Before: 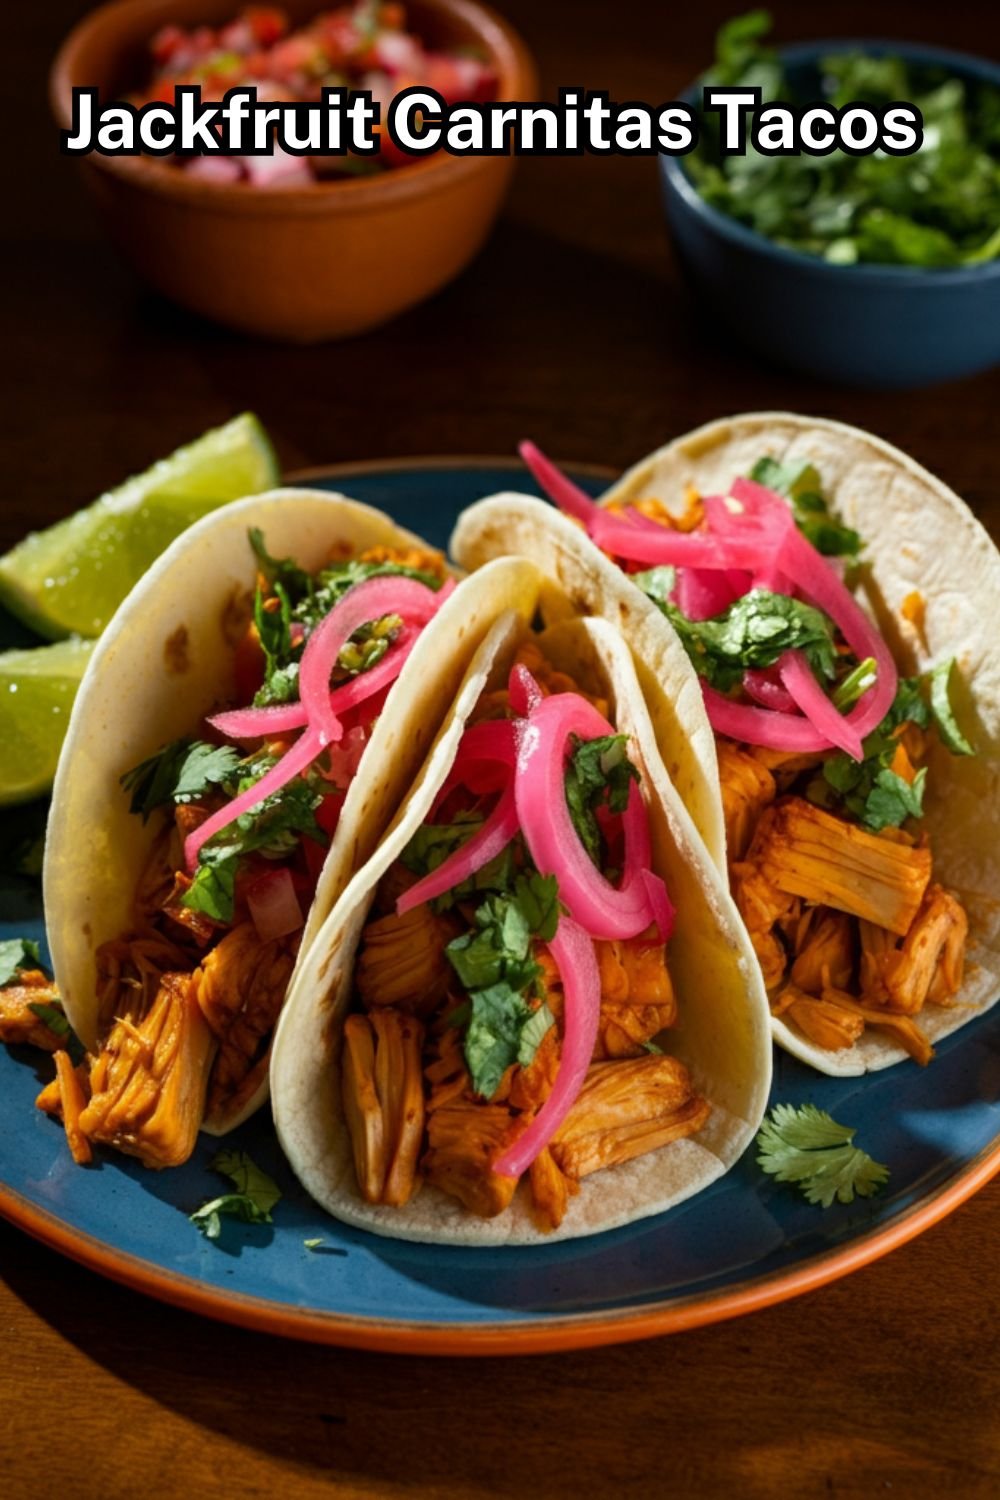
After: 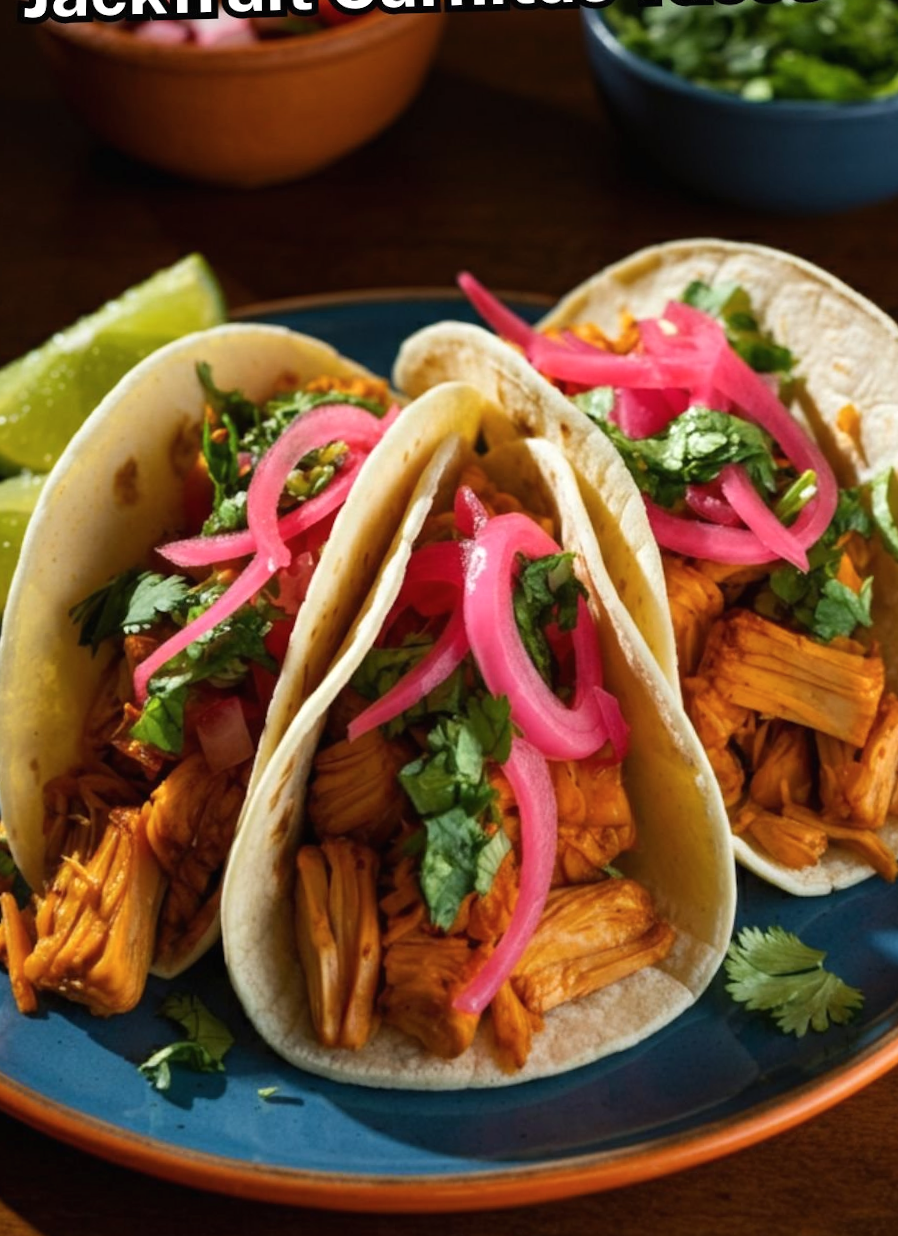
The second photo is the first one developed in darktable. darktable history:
color balance rgb: perceptual saturation grading › global saturation -1%
exposure: black level correction -0.001, exposure 0.08 EV, compensate highlight preservation false
crop: left 1.507%, top 6.147%, right 1.379%, bottom 6.637%
rotate and perspective: rotation -1.68°, lens shift (vertical) -0.146, crop left 0.049, crop right 0.912, crop top 0.032, crop bottom 0.96
